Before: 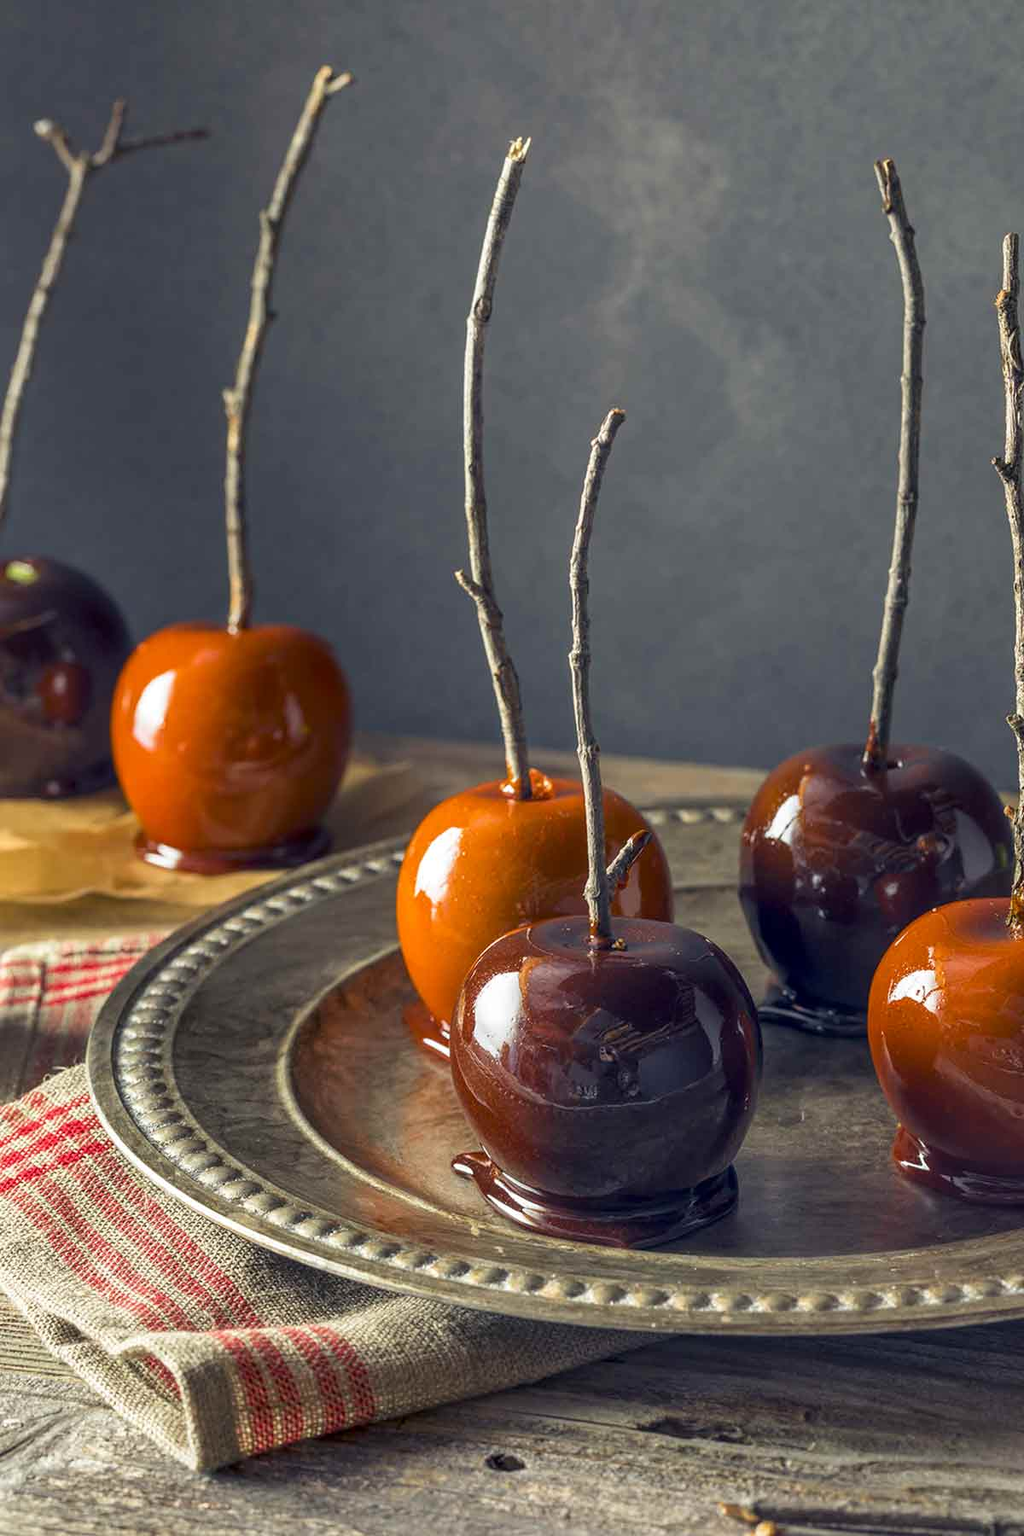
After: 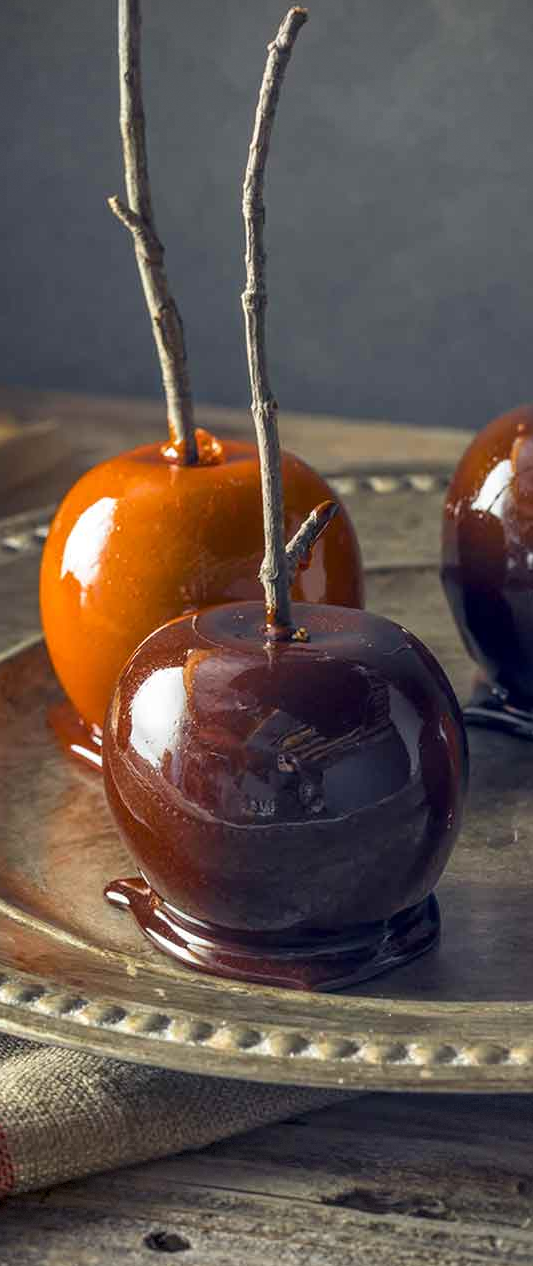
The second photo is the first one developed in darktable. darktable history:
vignetting: dithering 8-bit output, unbound false
crop: left 35.432%, top 26.233%, right 20.145%, bottom 3.432%
